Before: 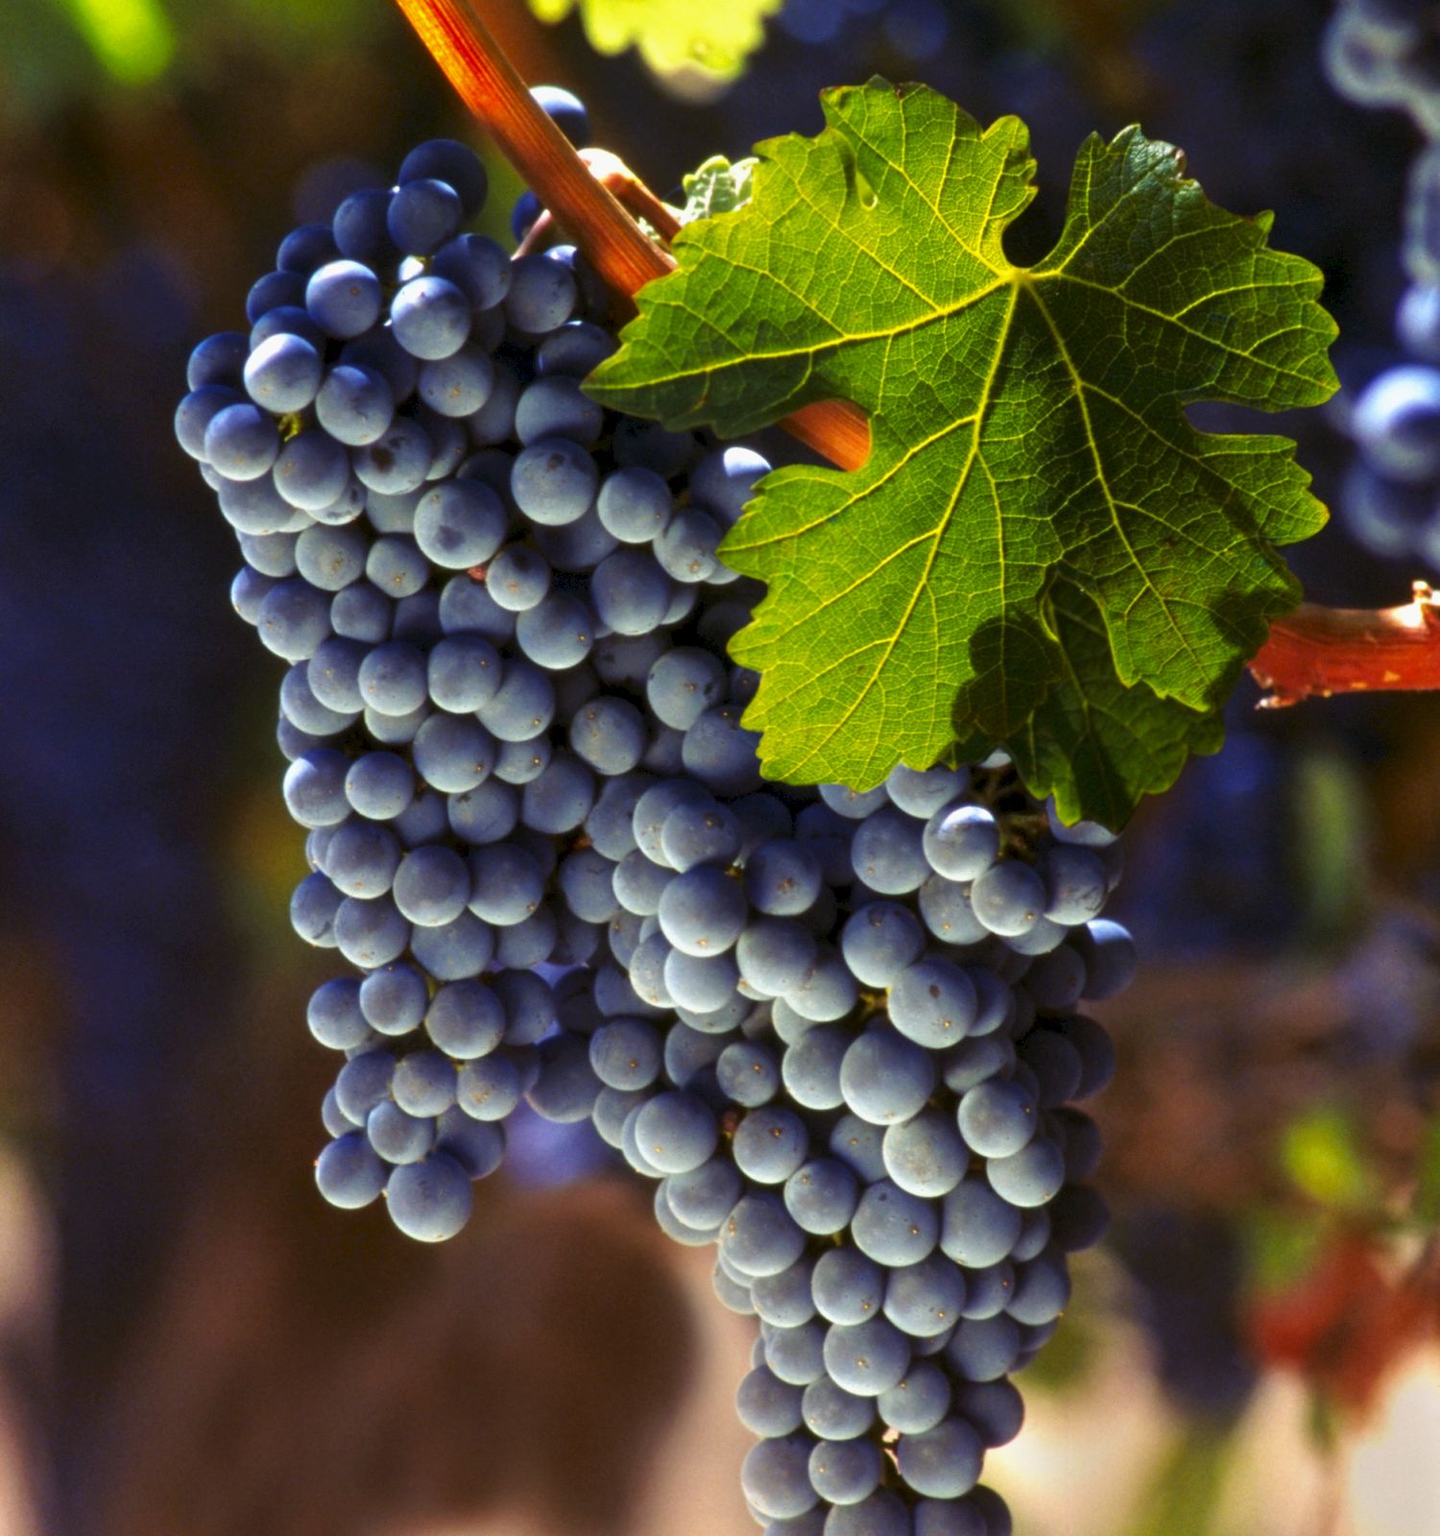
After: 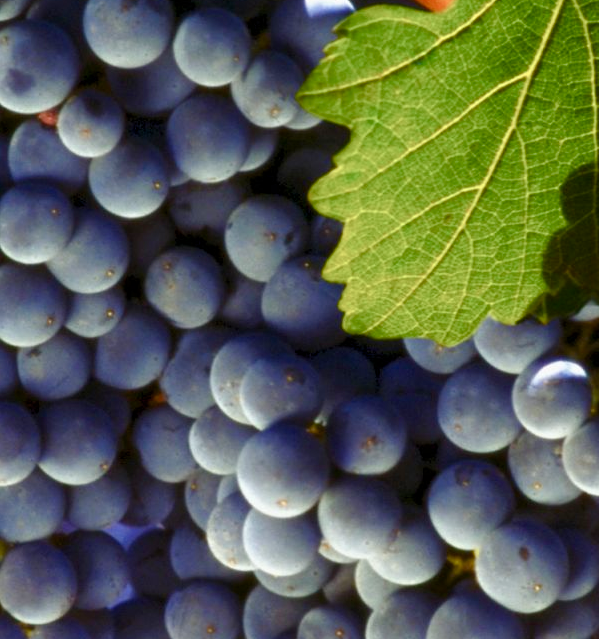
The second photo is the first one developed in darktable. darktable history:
crop: left 30%, top 30%, right 30%, bottom 30%
color balance rgb: perceptual saturation grading › global saturation 20%, perceptual saturation grading › highlights -50%, perceptual saturation grading › shadows 30%
